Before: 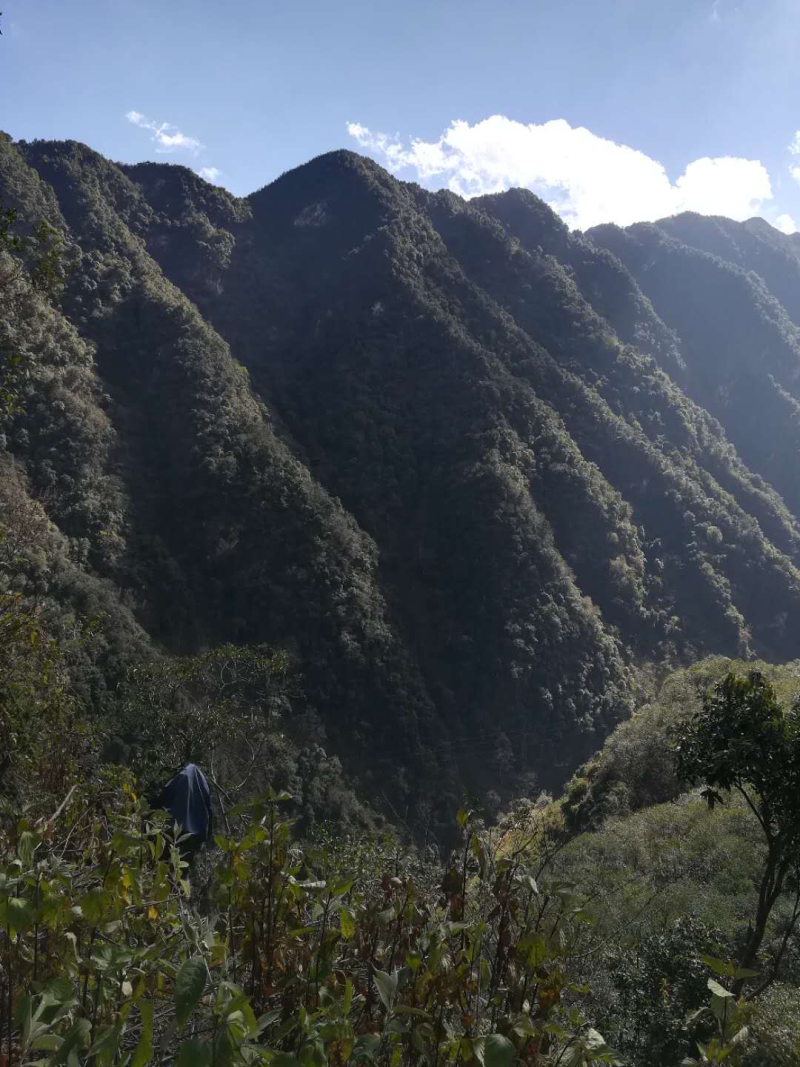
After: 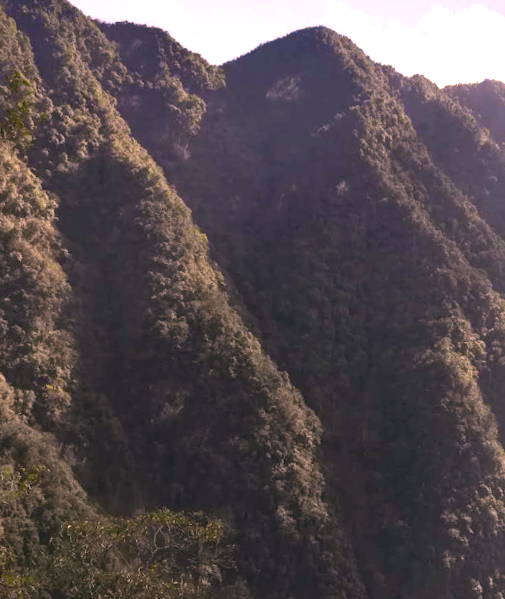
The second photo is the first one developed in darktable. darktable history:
color correction: highlights a* 21.16, highlights b* 19.61
crop and rotate: angle -4.99°, left 2.122%, top 6.945%, right 27.566%, bottom 30.519%
exposure: exposure 1 EV, compensate highlight preservation false
